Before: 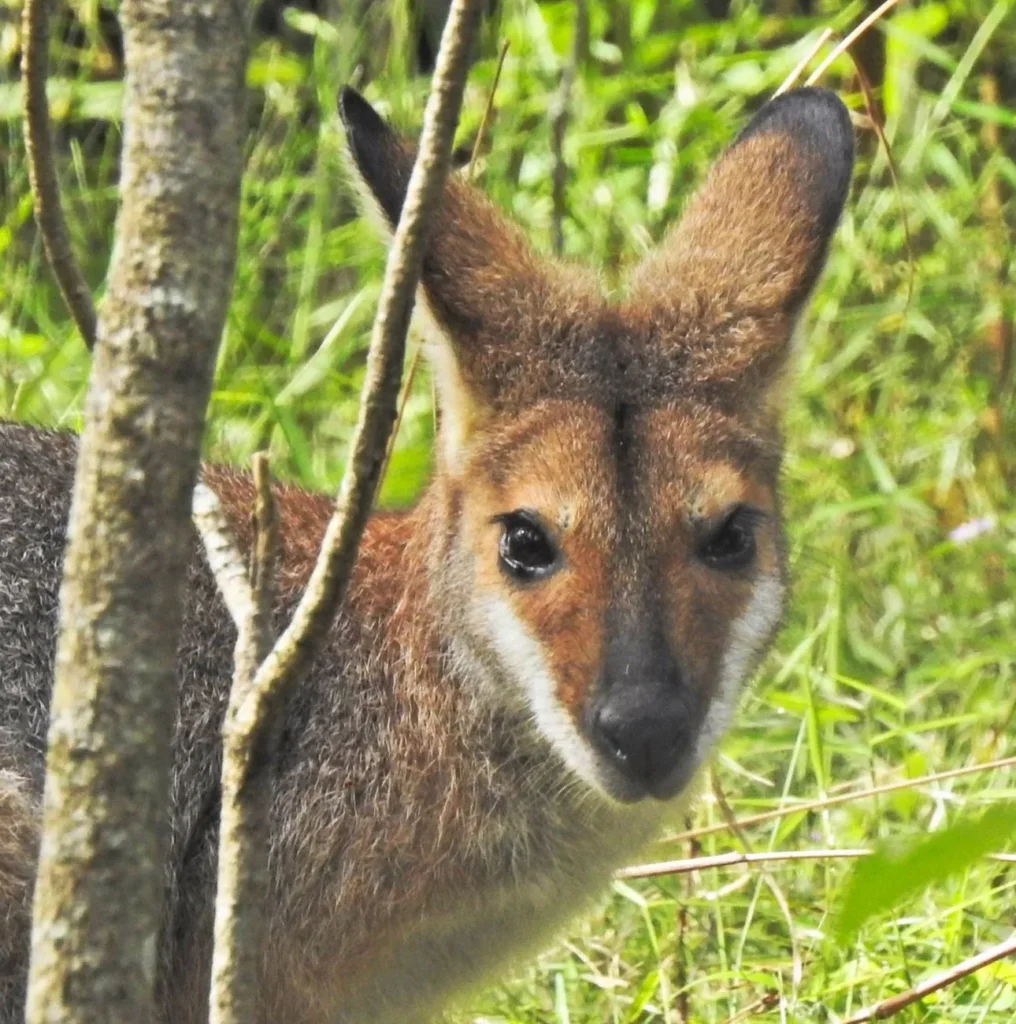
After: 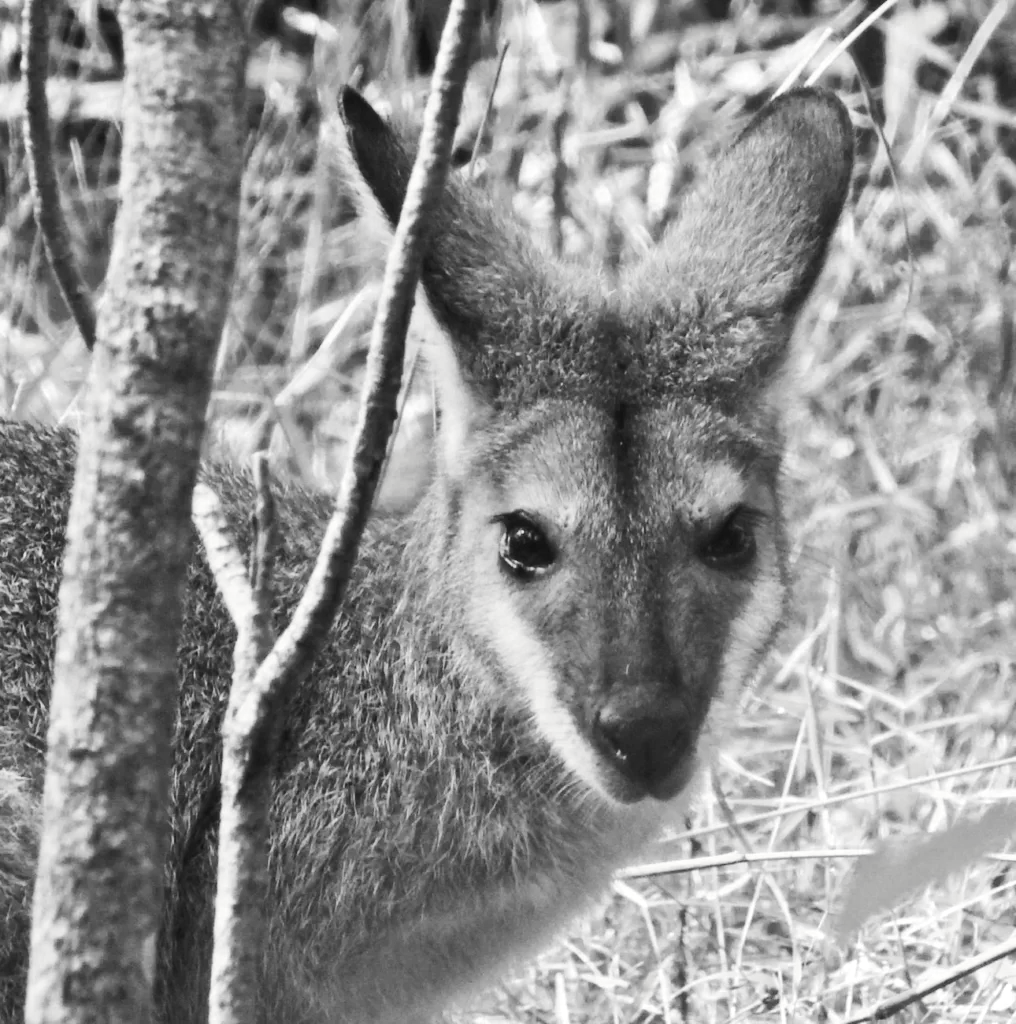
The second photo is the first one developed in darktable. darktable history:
tone curve: curves: ch0 [(0, 0) (0.003, 0.008) (0.011, 0.011) (0.025, 0.018) (0.044, 0.028) (0.069, 0.039) (0.1, 0.056) (0.136, 0.081) (0.177, 0.118) (0.224, 0.164) (0.277, 0.223) (0.335, 0.3) (0.399, 0.399) (0.468, 0.51) (0.543, 0.618) (0.623, 0.71) (0.709, 0.79) (0.801, 0.865) (0.898, 0.93) (1, 1)], preserve colors none
color look up table: target L [93.05, 101.26, 100.94, 85.98, 75.15, 81.69, 65.11, 54.5, 49.9, 49.37, 24.72, 3.967, 201.51, 93.05, 77.71, 65.11, 59.41, 55.28, 43.73, 43.19, 50.96, 33.81, 9.263, 26.5, 24.42, 4.68, 85.27, 74.42, 74.05, 64.36, 71.1, 62.72, 42.17, 55.54, 41.76, 30.59, 43.19, 34.03, 29.73, 15.64, 9.764, 3.967, 101.57, 101.57, 82.05, 78.43, 73.31, 41.96, 39.63], target a [-0.1, 0.001, 0.001, -0.003, -0.001, -0.002, 0, 0.001 ×4, 0, 0, -0.1, 0, 0, 0, 0.001 ×5, 0, 0.001, 0, 0, -0.001, -0.001, 0, 0, 0, 0.001 ×7, 0 ×4, 0.001, 0.001, 0, 0, 0, 0.001, 0.001], target b [1.232, -0.004, -0.004, 0.024, 0.022, 0.023, 0.002, -0.004 ×4, 0.001, -0.001, 1.232, 0.001, 0.002, 0.002, -0.004 ×4, -0.006, 0.003, -0.004, -0.002, 0, 0.002 ×5, -0.004, -0.006, -0.004, -0.006, -0.004, -0.004, -0.006, -0.002, -0.002, -0.001, 0.001, -0.004, -0.004, 0.001, 0.001, 0.002, -0.006, -0.004], num patches 49
